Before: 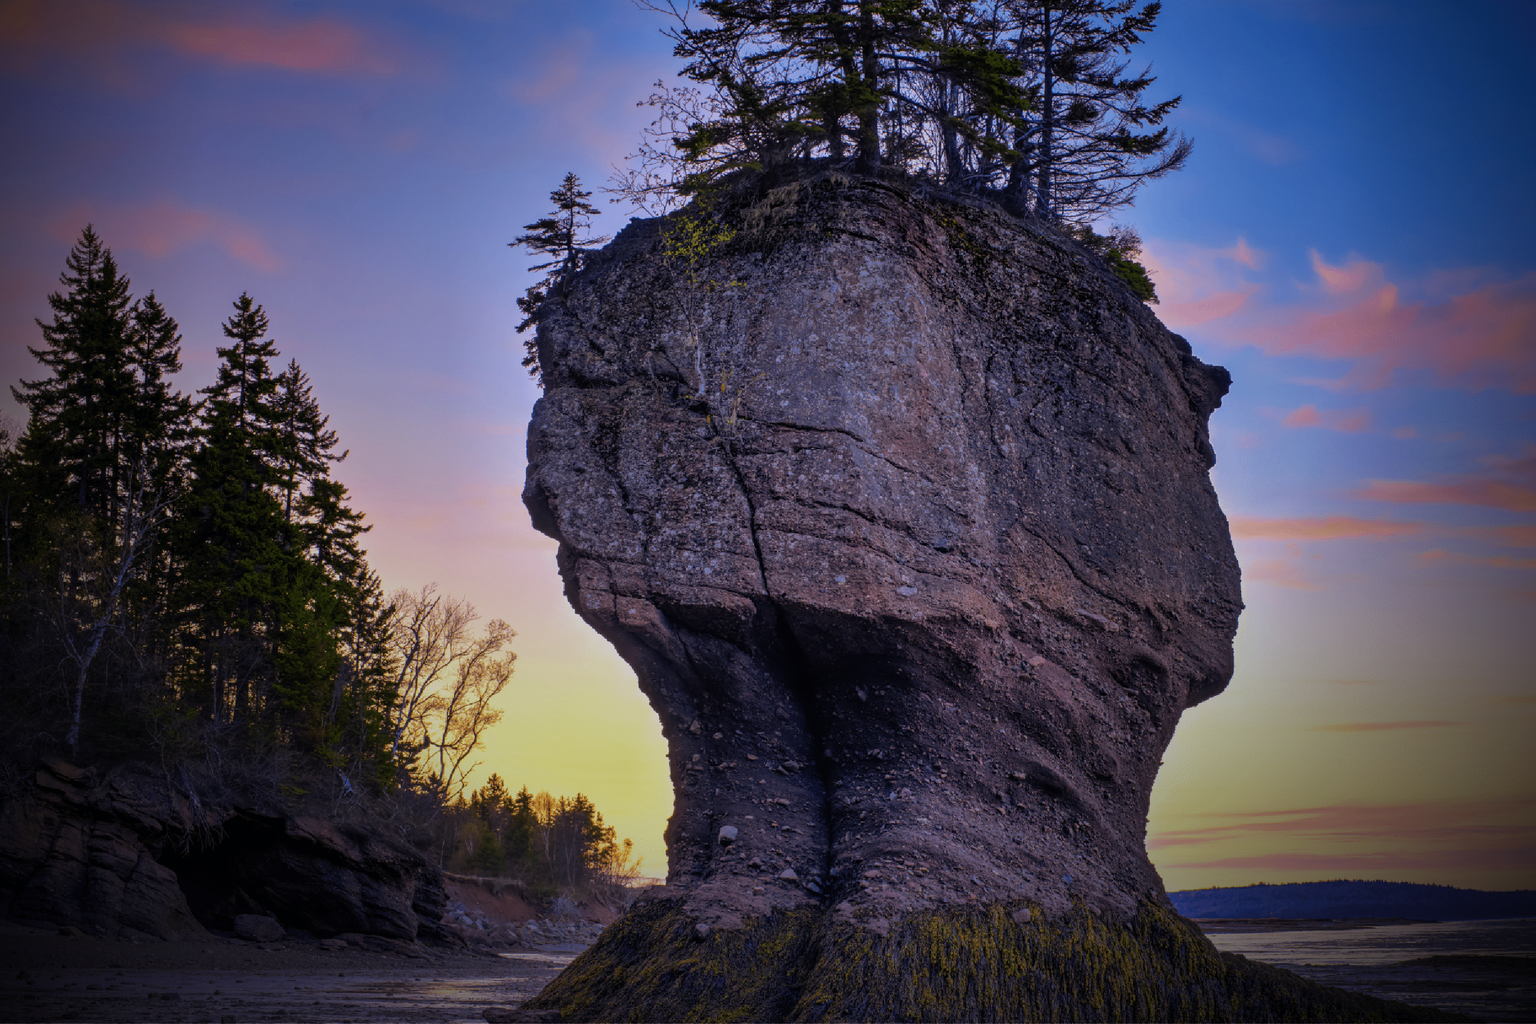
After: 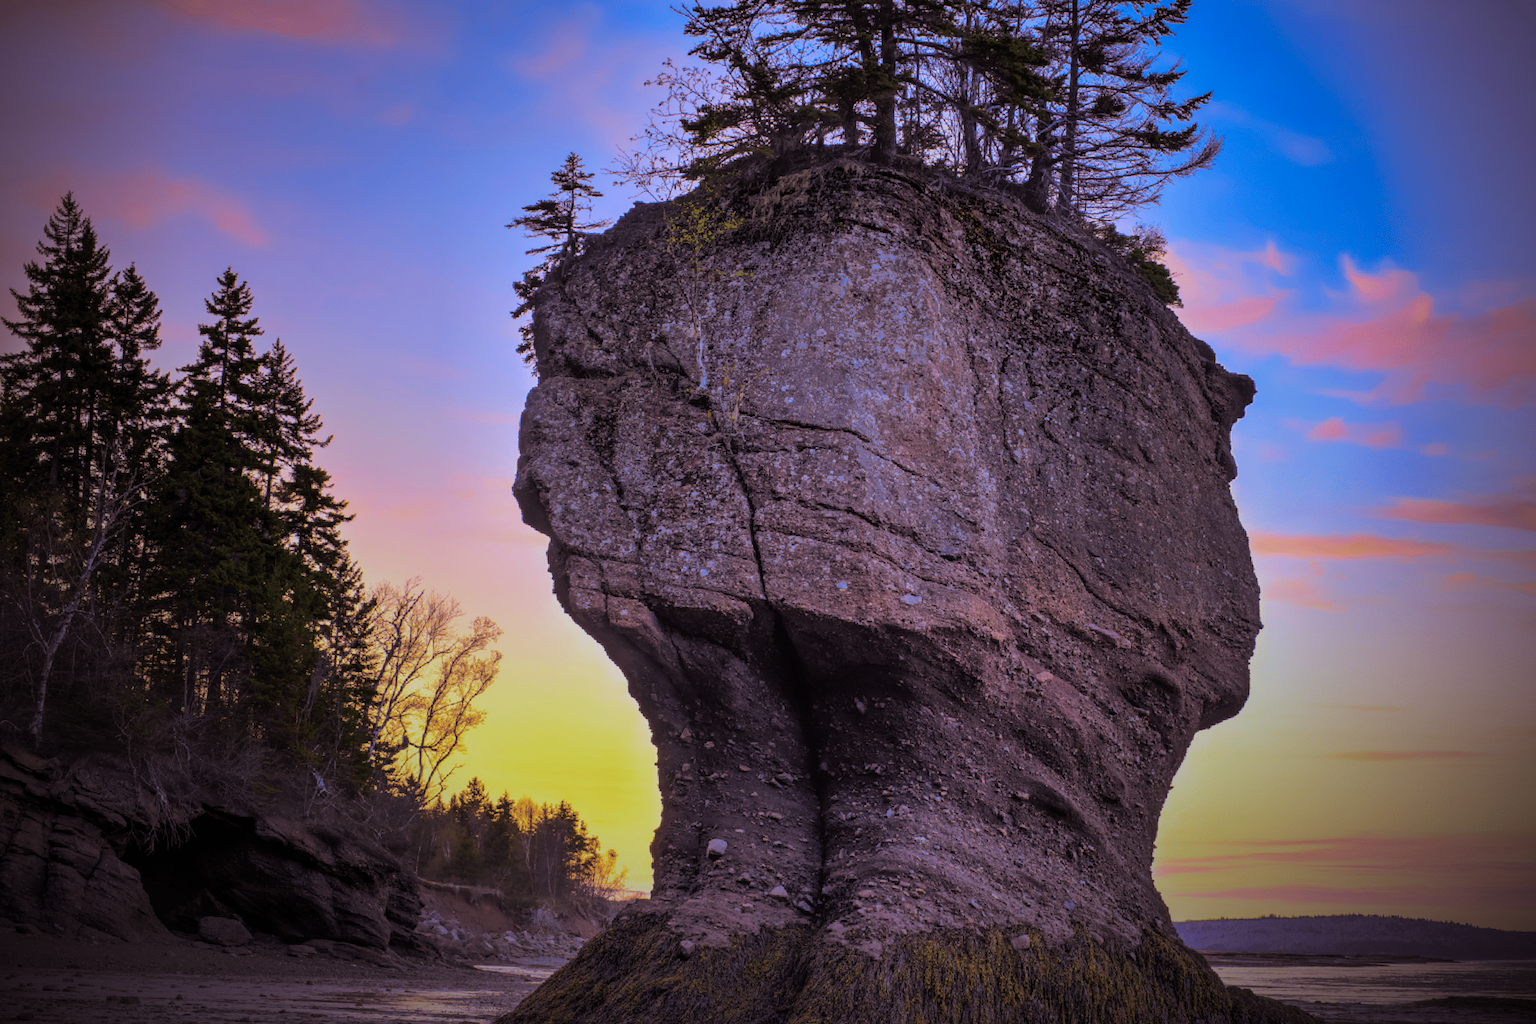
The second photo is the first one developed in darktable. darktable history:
color balance rgb: perceptual saturation grading › global saturation 25%, perceptual brilliance grading › mid-tones 10%, perceptual brilliance grading › shadows 15%, global vibrance 20%
split-toning: shadows › saturation 0.2
color balance: output saturation 110%
crop and rotate: angle -1.69°
